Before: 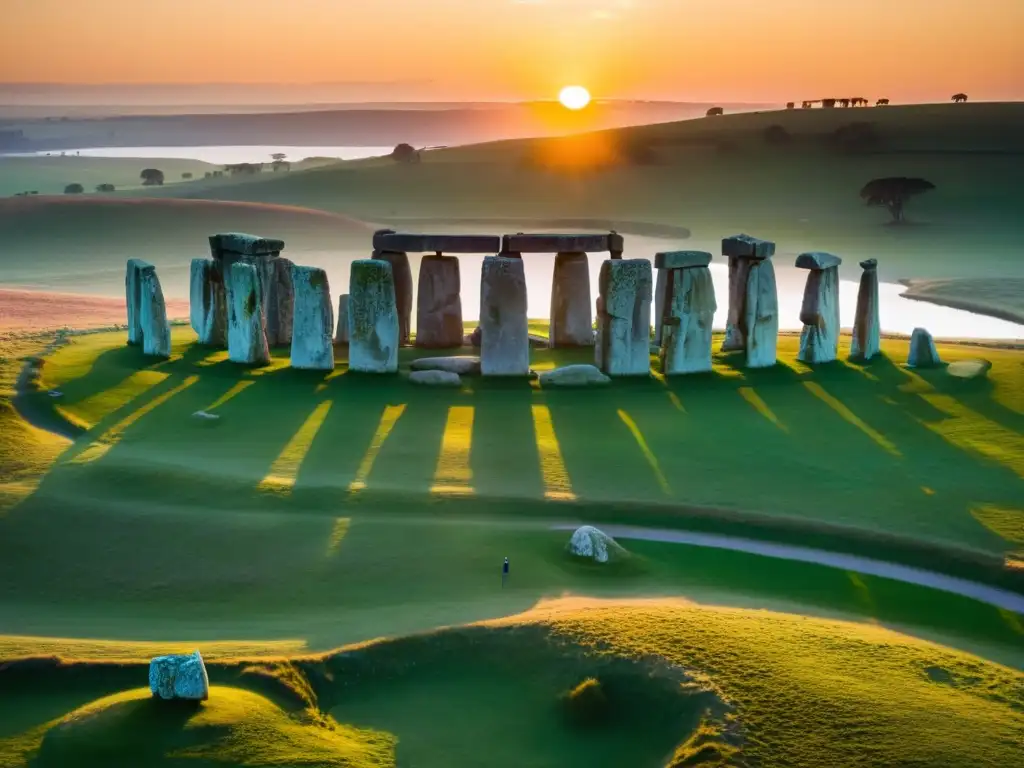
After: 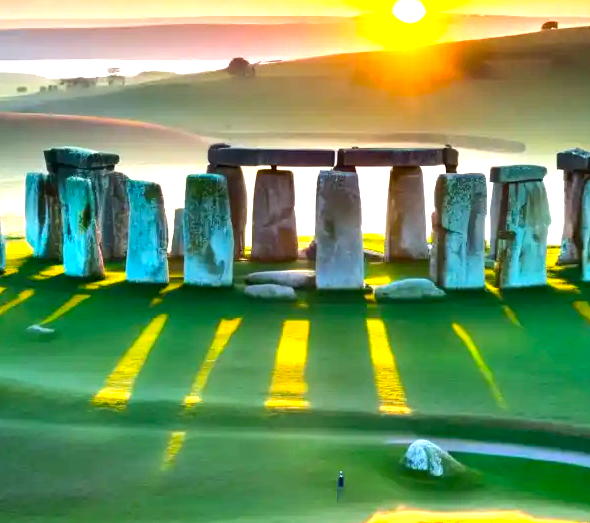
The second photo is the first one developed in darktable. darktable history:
exposure: black level correction 0.001, exposure 1.034 EV, compensate highlight preservation false
crop: left 16.184%, top 11.28%, right 26.149%, bottom 20.585%
tone equalizer: -8 EV -0.443 EV, -7 EV -0.428 EV, -6 EV -0.295 EV, -5 EV -0.234 EV, -3 EV 0.238 EV, -2 EV 0.358 EV, -1 EV 0.374 EV, +0 EV 0.391 EV, edges refinement/feathering 500, mask exposure compensation -1.57 EV, preserve details no
color balance rgb: perceptual saturation grading › global saturation 29.382%, global vibrance 2.143%
